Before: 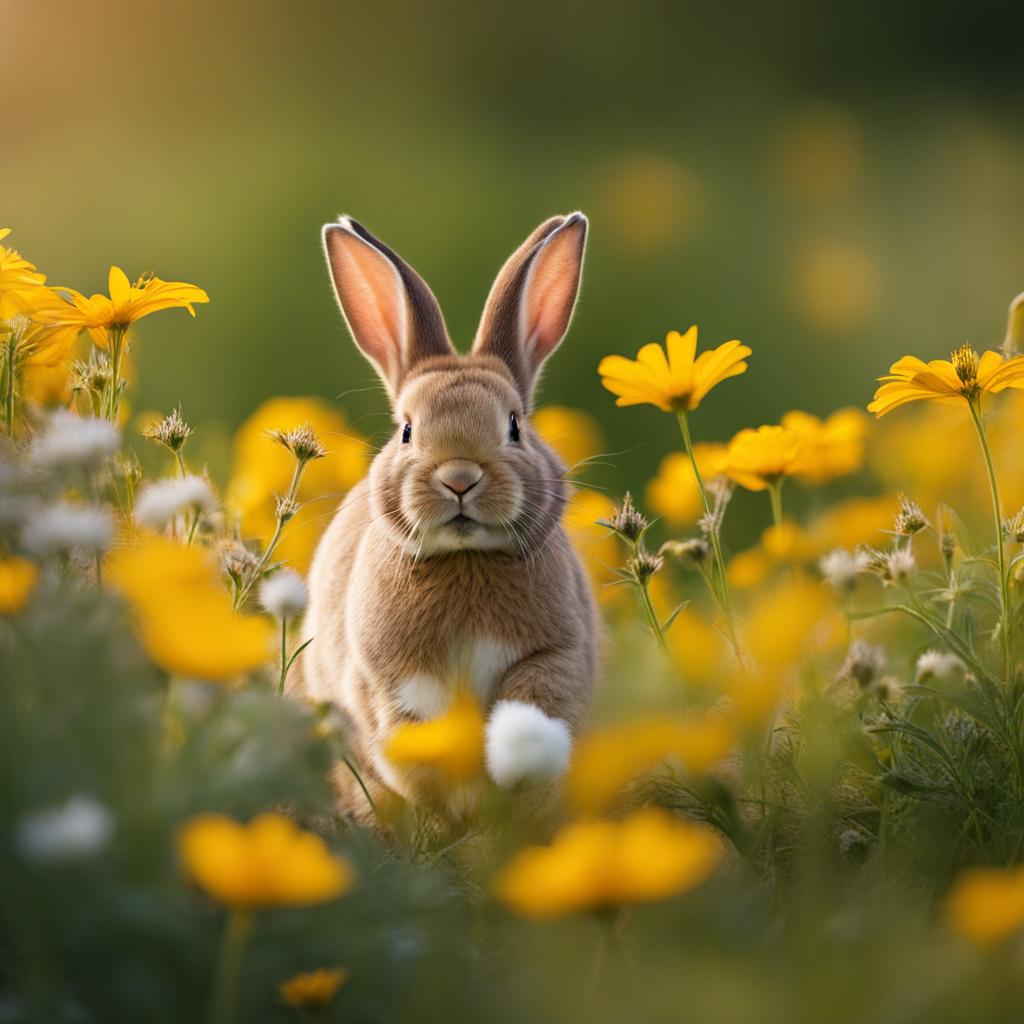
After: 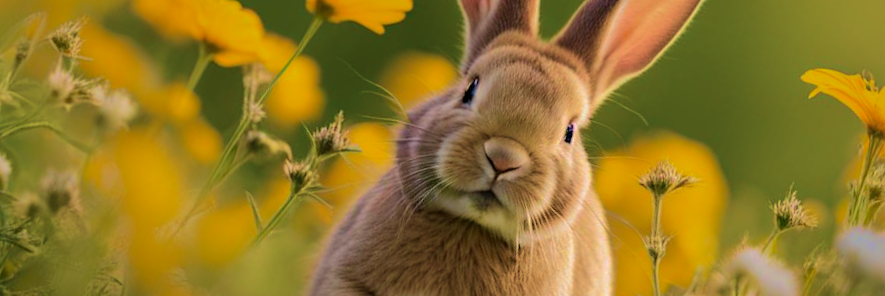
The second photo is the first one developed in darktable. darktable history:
rotate and perspective: rotation -4.25°, automatic cropping off
shadows and highlights: shadows -19.91, highlights -73.15
crop and rotate: angle 16.12°, top 30.835%, bottom 35.653%
velvia: strength 75%
